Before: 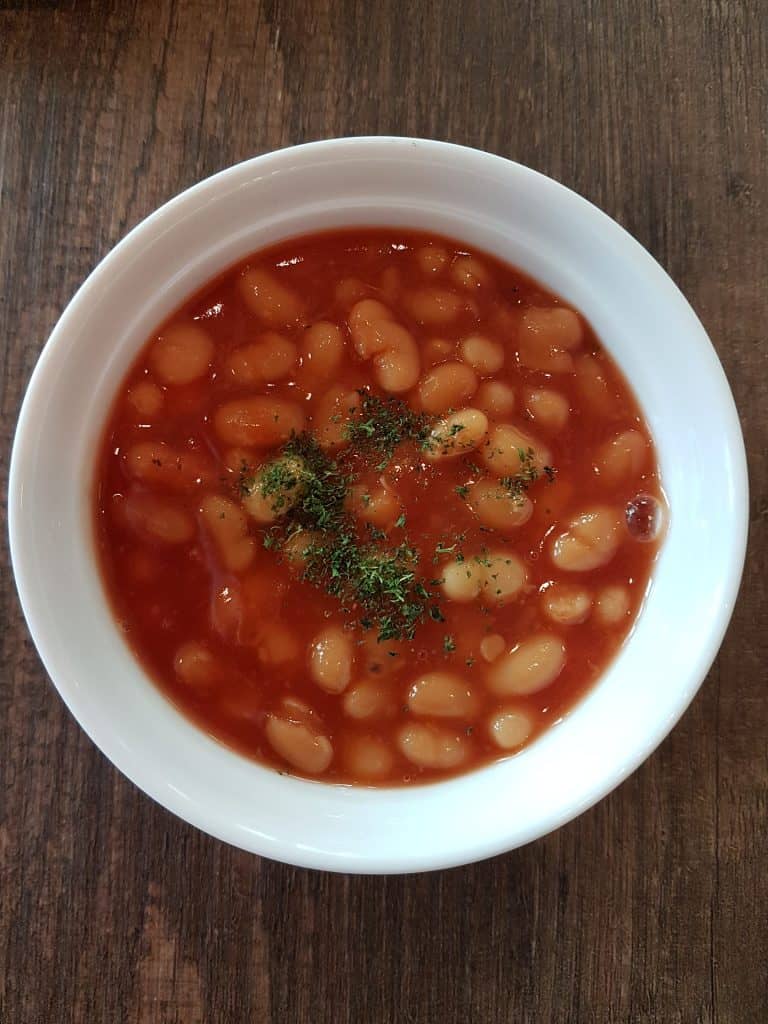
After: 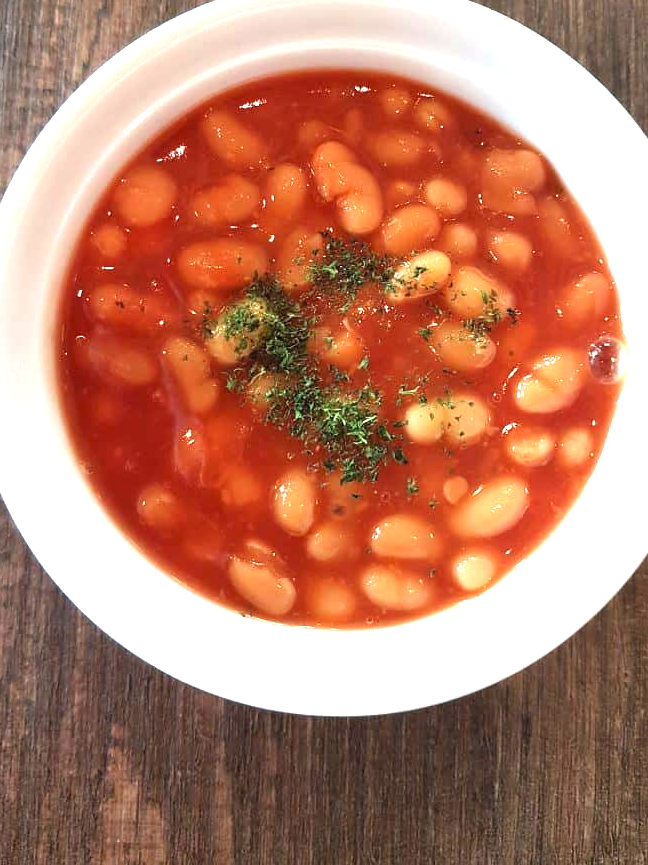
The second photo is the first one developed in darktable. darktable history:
crop and rotate: left 4.842%, top 15.51%, right 10.668%
tone equalizer: -8 EV 0.06 EV, smoothing diameter 25%, edges refinement/feathering 10, preserve details guided filter
exposure: black level correction 0, exposure 1.45 EV, compensate exposure bias true, compensate highlight preservation false
